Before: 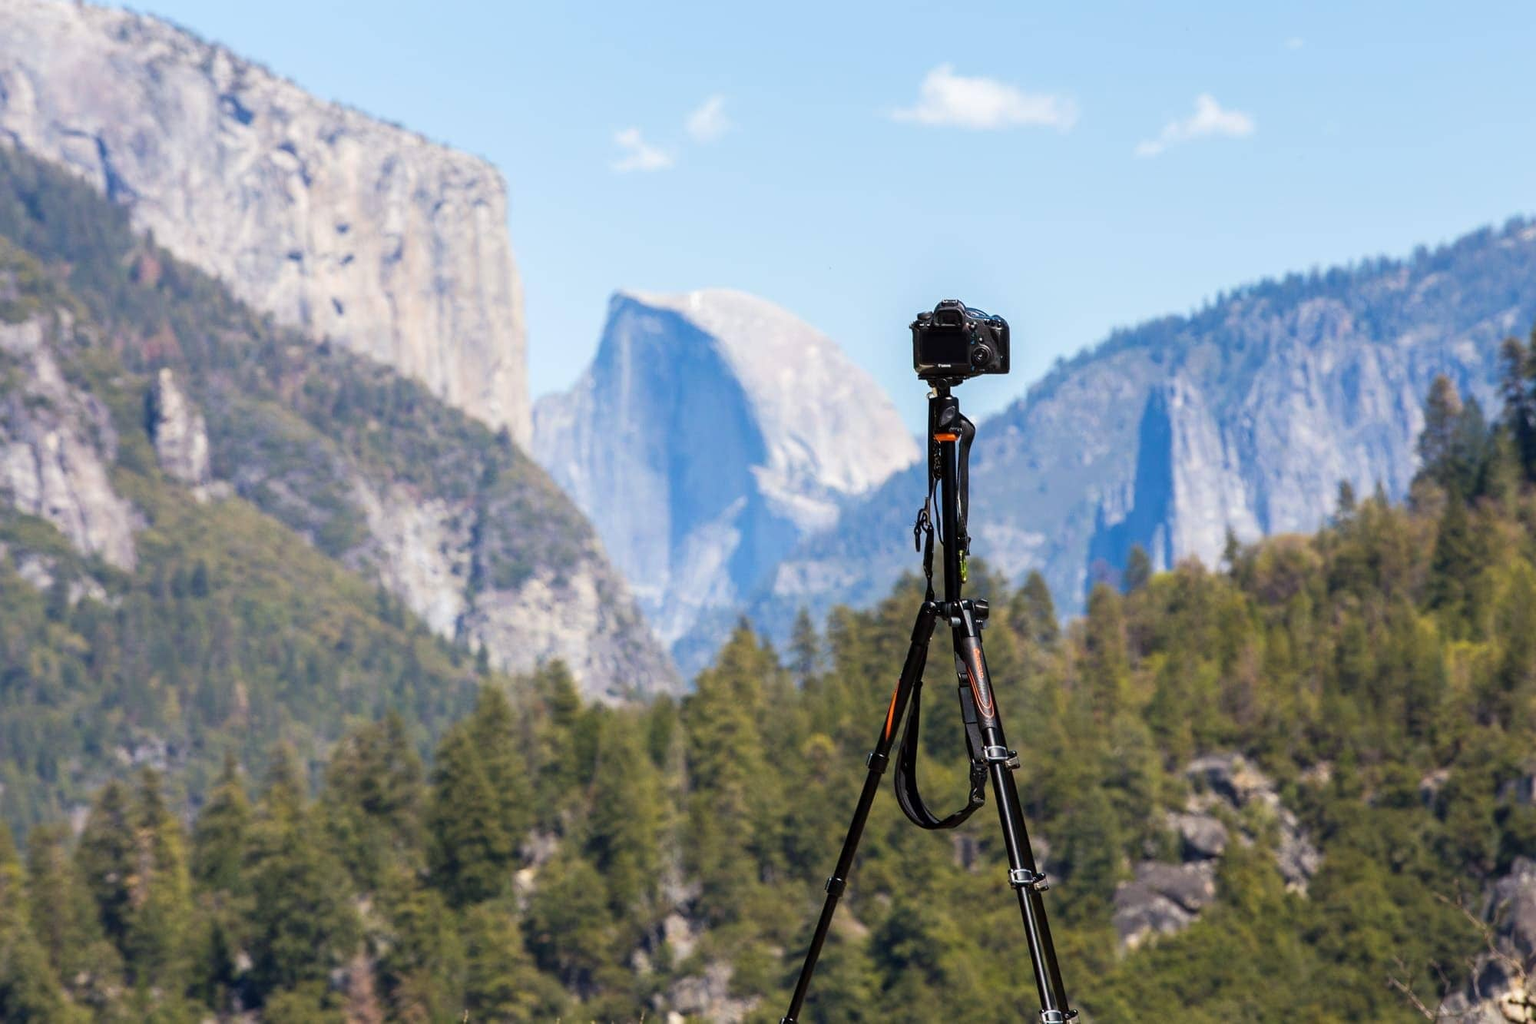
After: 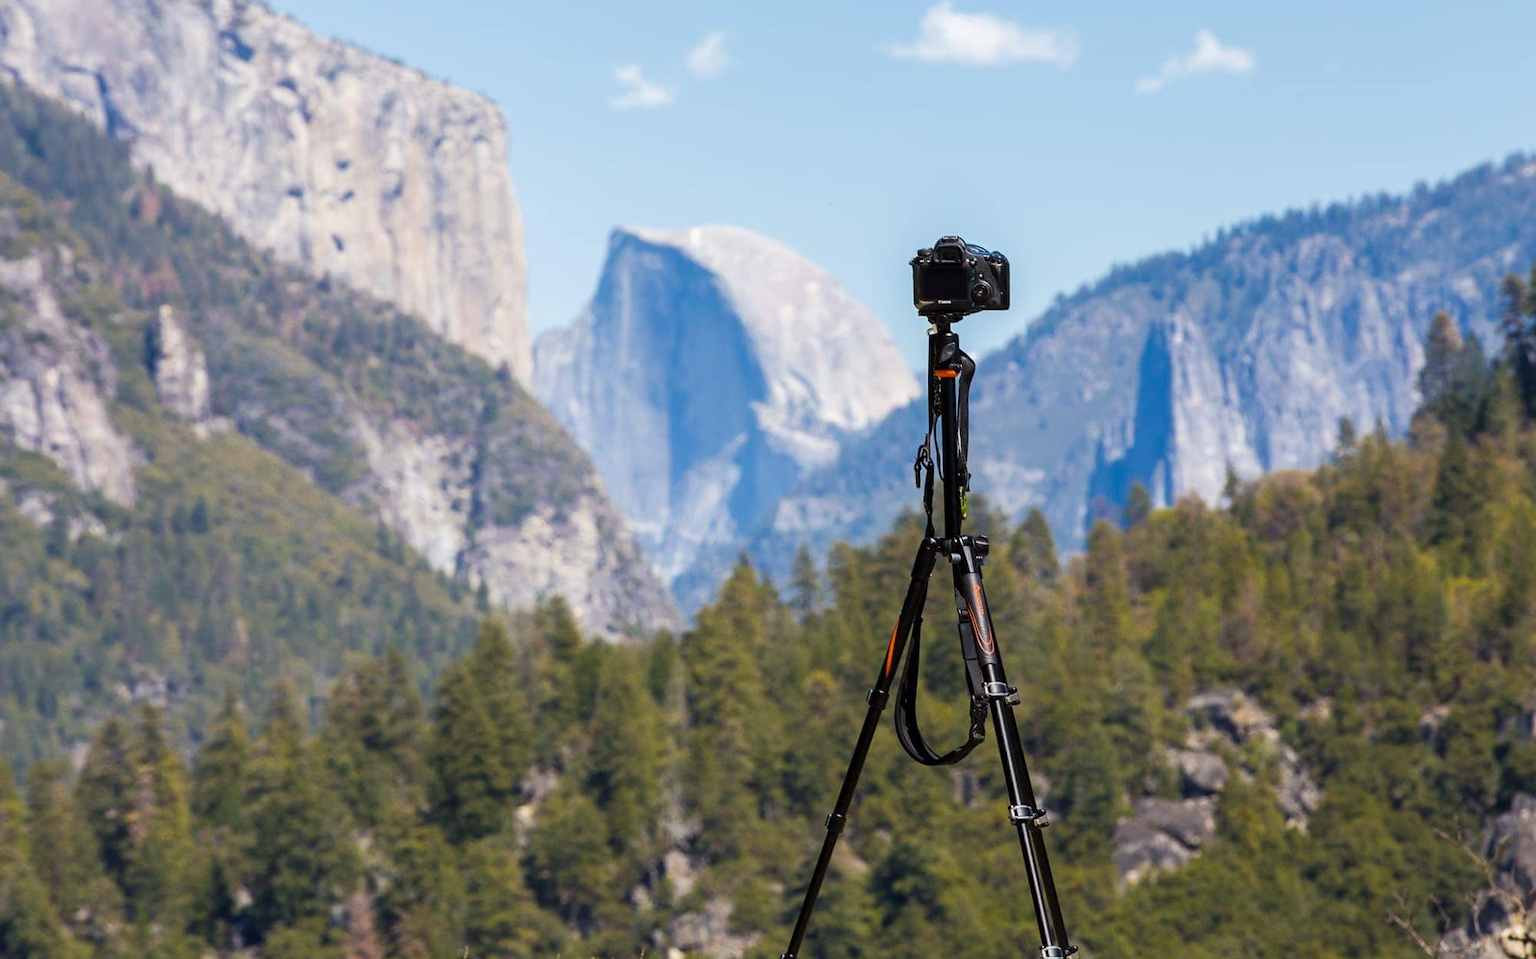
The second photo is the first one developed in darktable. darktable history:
crop and rotate: top 6.25%
tone equalizer: on, module defaults
color zones: curves: ch0 [(0, 0.444) (0.143, 0.442) (0.286, 0.441) (0.429, 0.441) (0.571, 0.441) (0.714, 0.441) (0.857, 0.442) (1, 0.444)]
